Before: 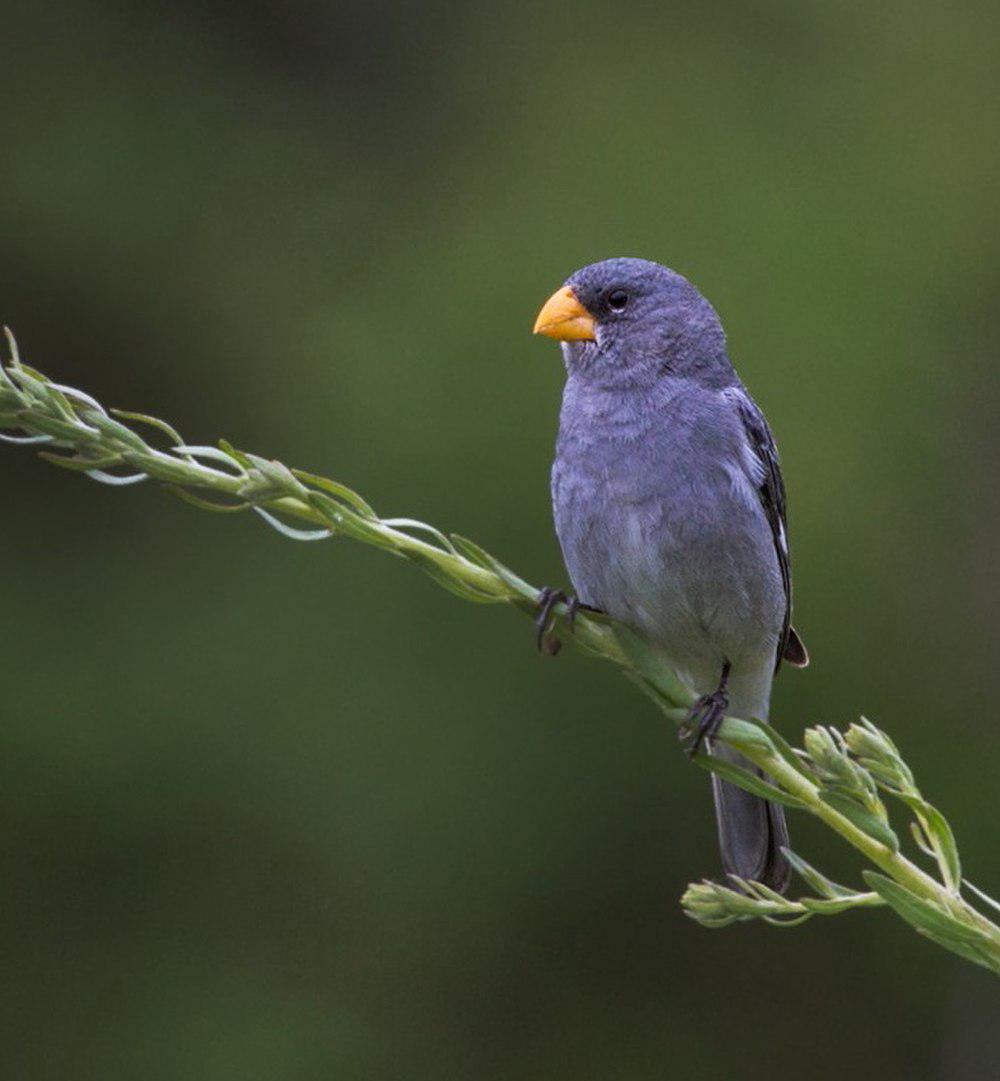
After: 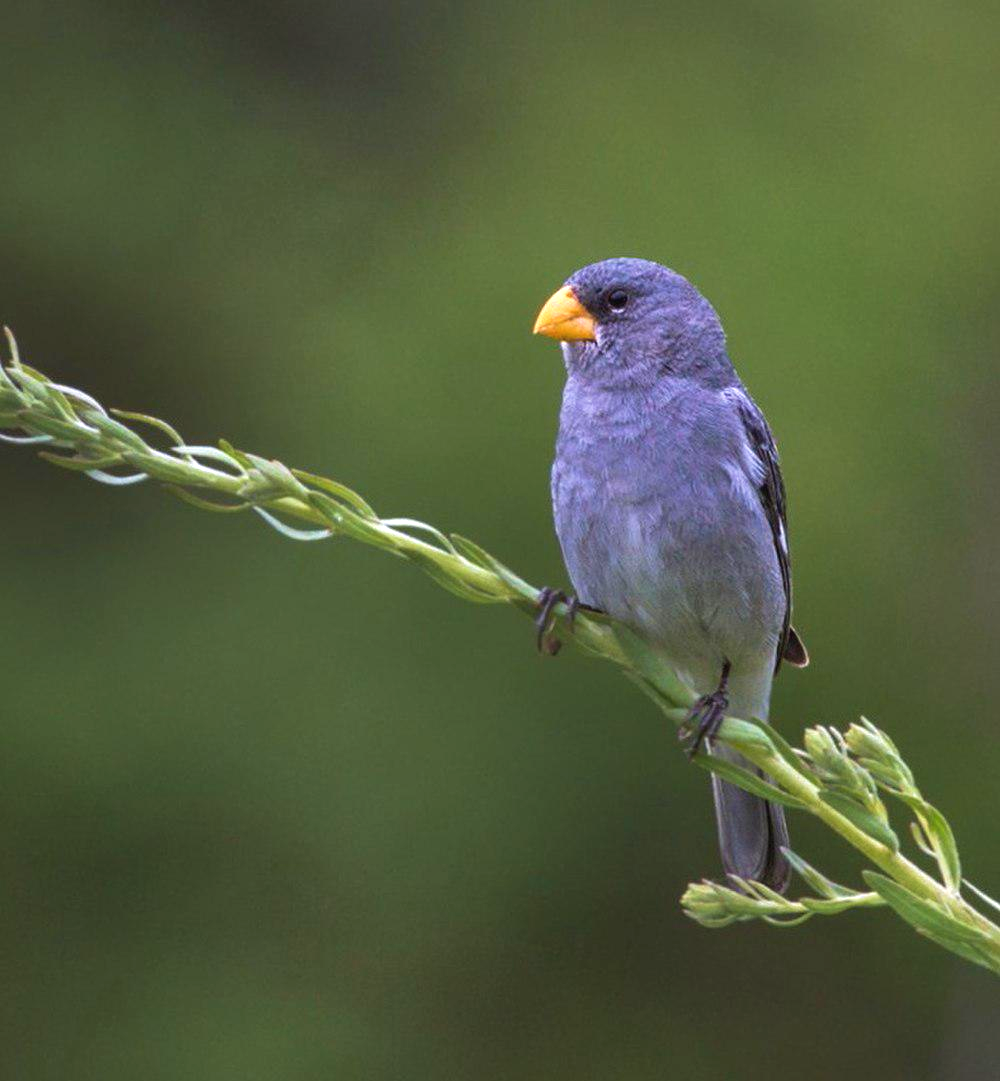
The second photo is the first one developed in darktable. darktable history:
velvia: on, module defaults
exposure: black level correction -0.002, exposure 0.54 EV, compensate highlight preservation false
shadows and highlights: shadows 25.92, highlights -25.82
